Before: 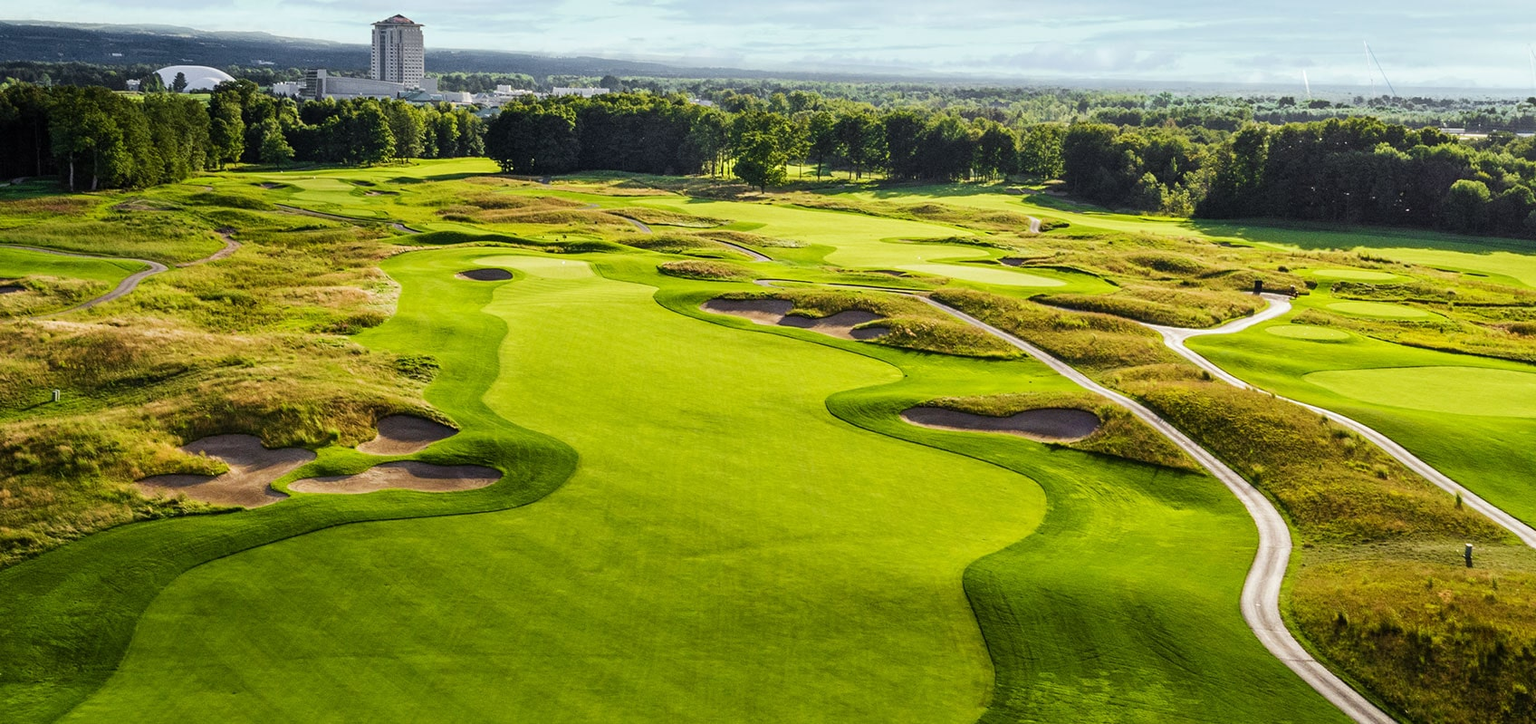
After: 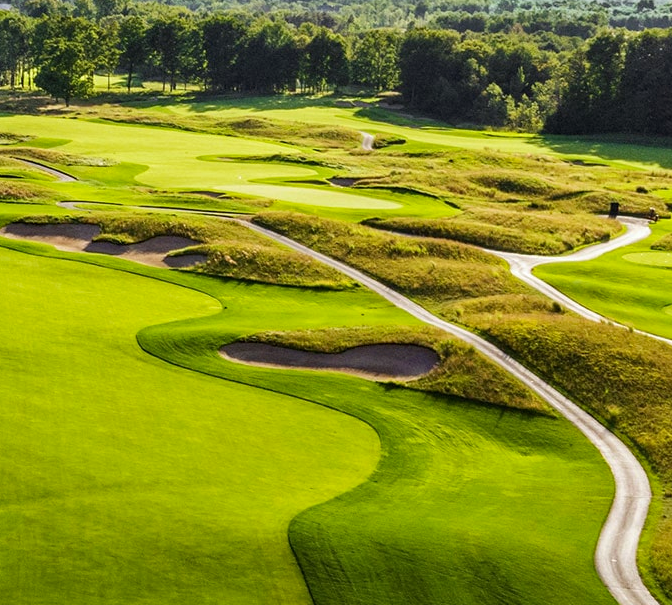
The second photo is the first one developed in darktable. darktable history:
crop: left 45.721%, top 13.393%, right 14.118%, bottom 10.01%
haze removal: compatibility mode true, adaptive false
tone equalizer: on, module defaults
